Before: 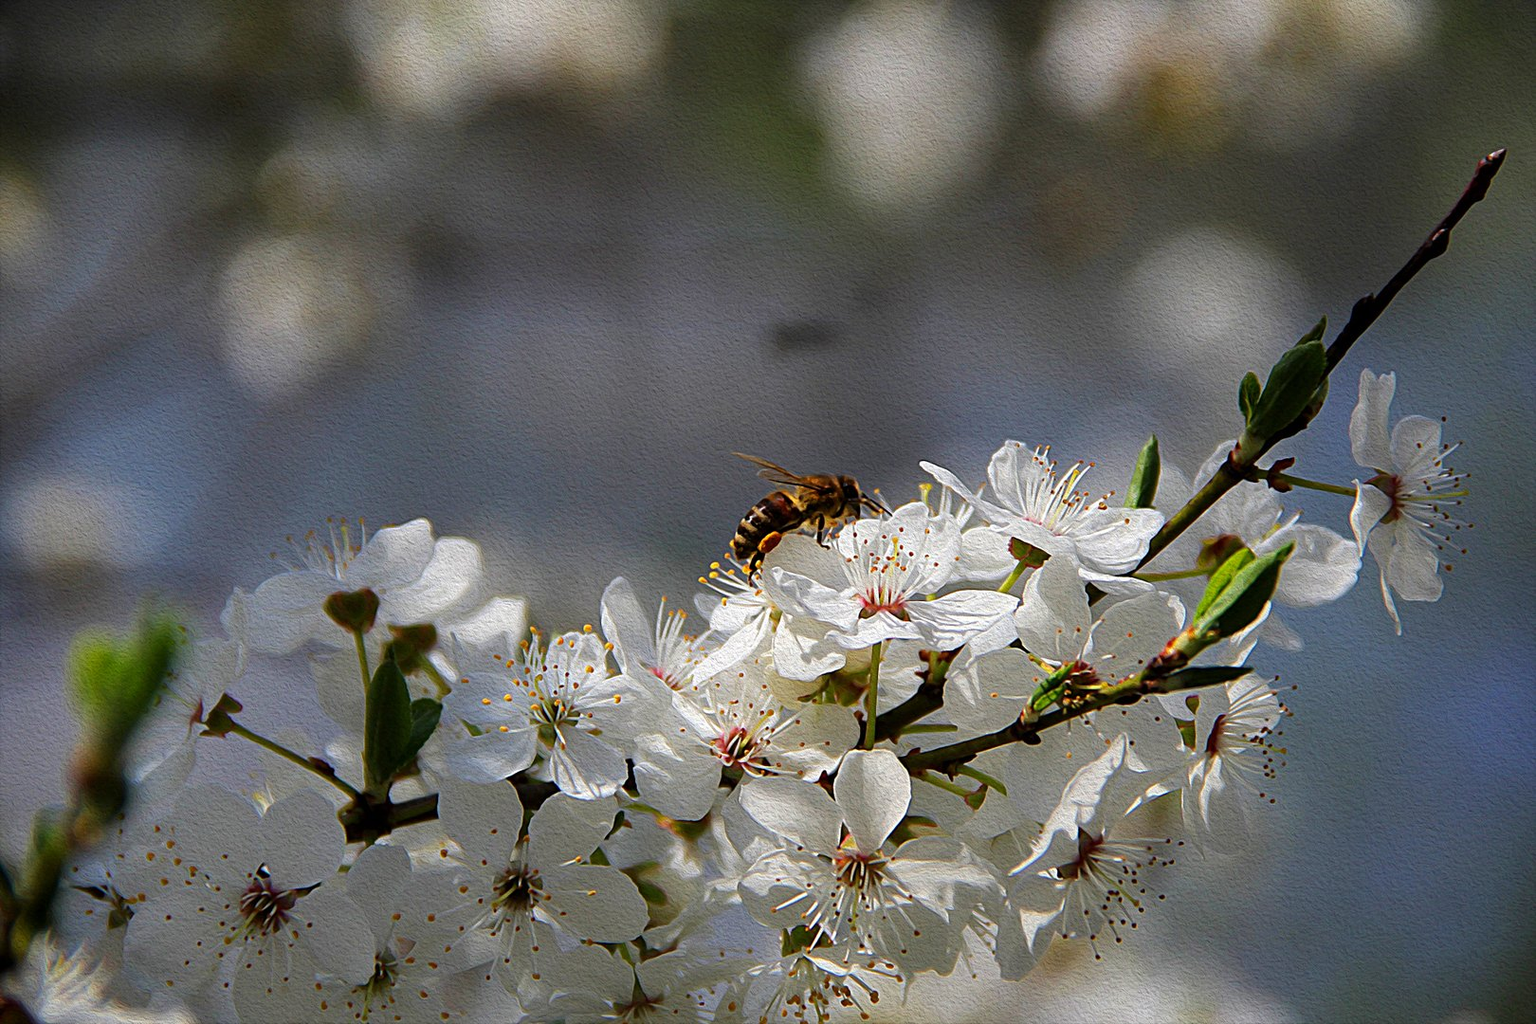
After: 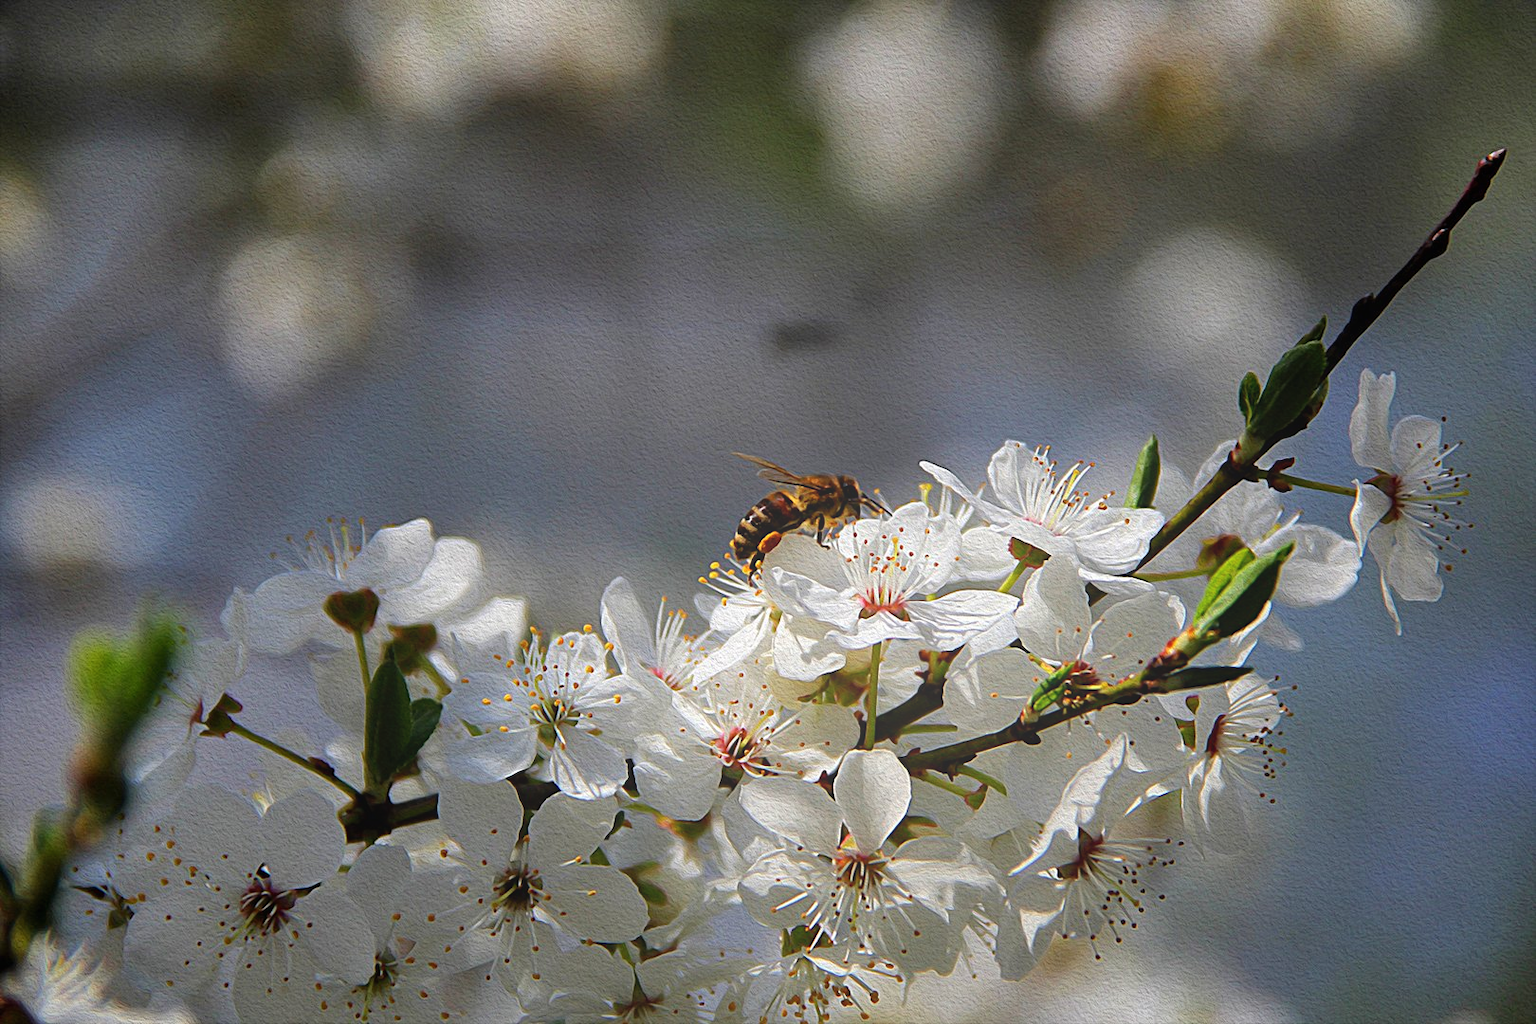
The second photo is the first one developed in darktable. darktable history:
exposure: black level correction 0, compensate exposure bias true, compensate highlight preservation false
shadows and highlights: low approximation 0.01, soften with gaussian
bloom: size 40%
